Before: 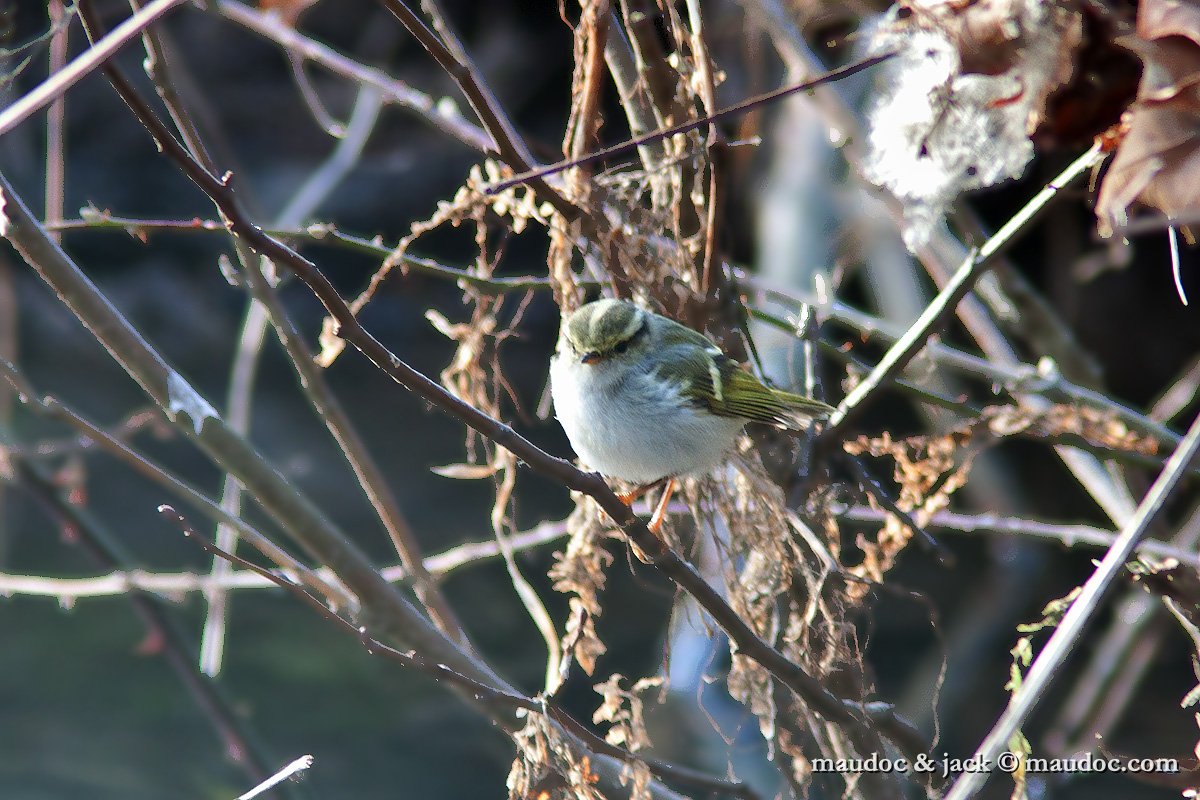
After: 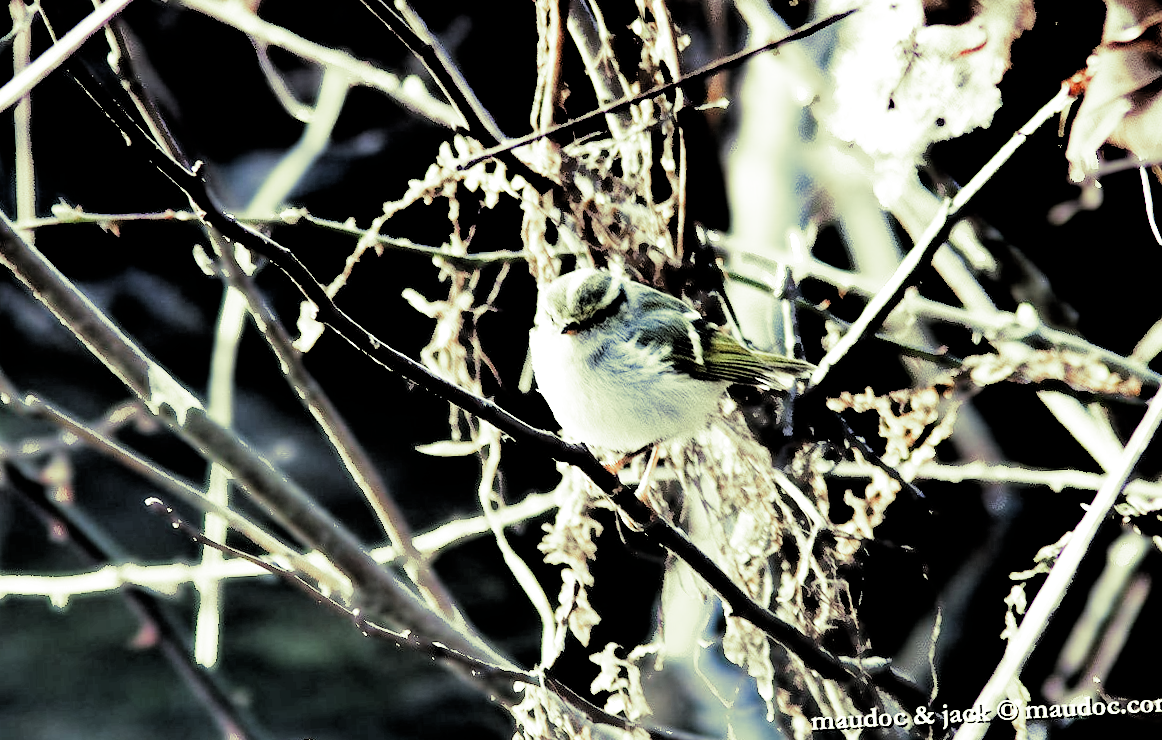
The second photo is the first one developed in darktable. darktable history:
tone equalizer: -8 EV -1.08 EV, -7 EV -1.01 EV, -6 EV -0.867 EV, -5 EV -0.578 EV, -3 EV 0.578 EV, -2 EV 0.867 EV, -1 EV 1.01 EV, +0 EV 1.08 EV, edges refinement/feathering 500, mask exposure compensation -1.57 EV, preserve details no
exposure: exposure 0.564 EV, compensate highlight preservation false
white balance: red 1, blue 1
rgb levels: levels [[0.034, 0.472, 0.904], [0, 0.5, 1], [0, 0.5, 1]]
filmic rgb: black relative exposure -5 EV, hardness 2.88, contrast 1.2
rotate and perspective: rotation -3°, crop left 0.031, crop right 0.968, crop top 0.07, crop bottom 0.93
split-toning: shadows › hue 290.82°, shadows › saturation 0.34, highlights › saturation 0.38, balance 0, compress 50%
